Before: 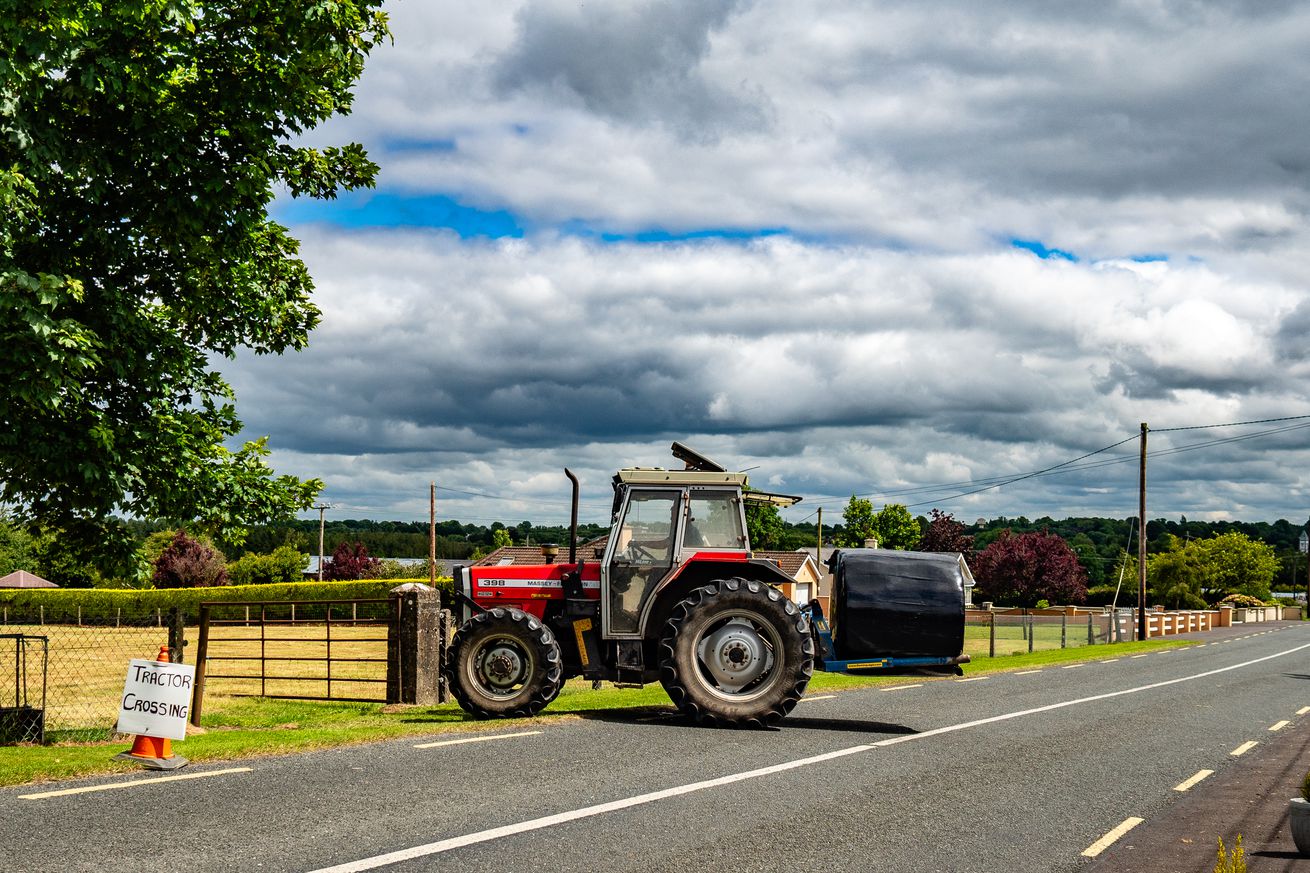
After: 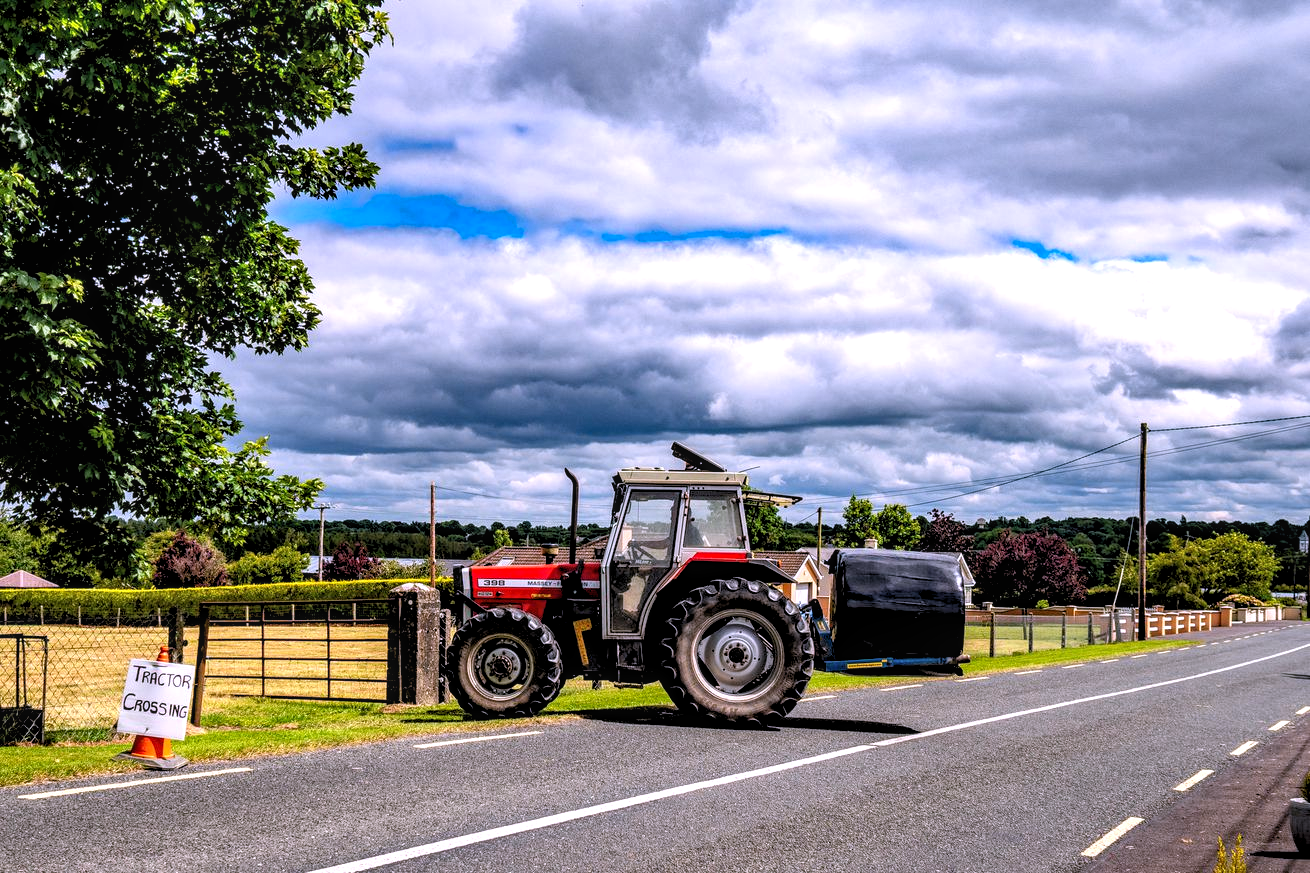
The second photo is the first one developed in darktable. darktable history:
local contrast: on, module defaults
rgb levels: levels [[0.01, 0.419, 0.839], [0, 0.5, 1], [0, 0.5, 1]]
white balance: red 1.042, blue 1.17
